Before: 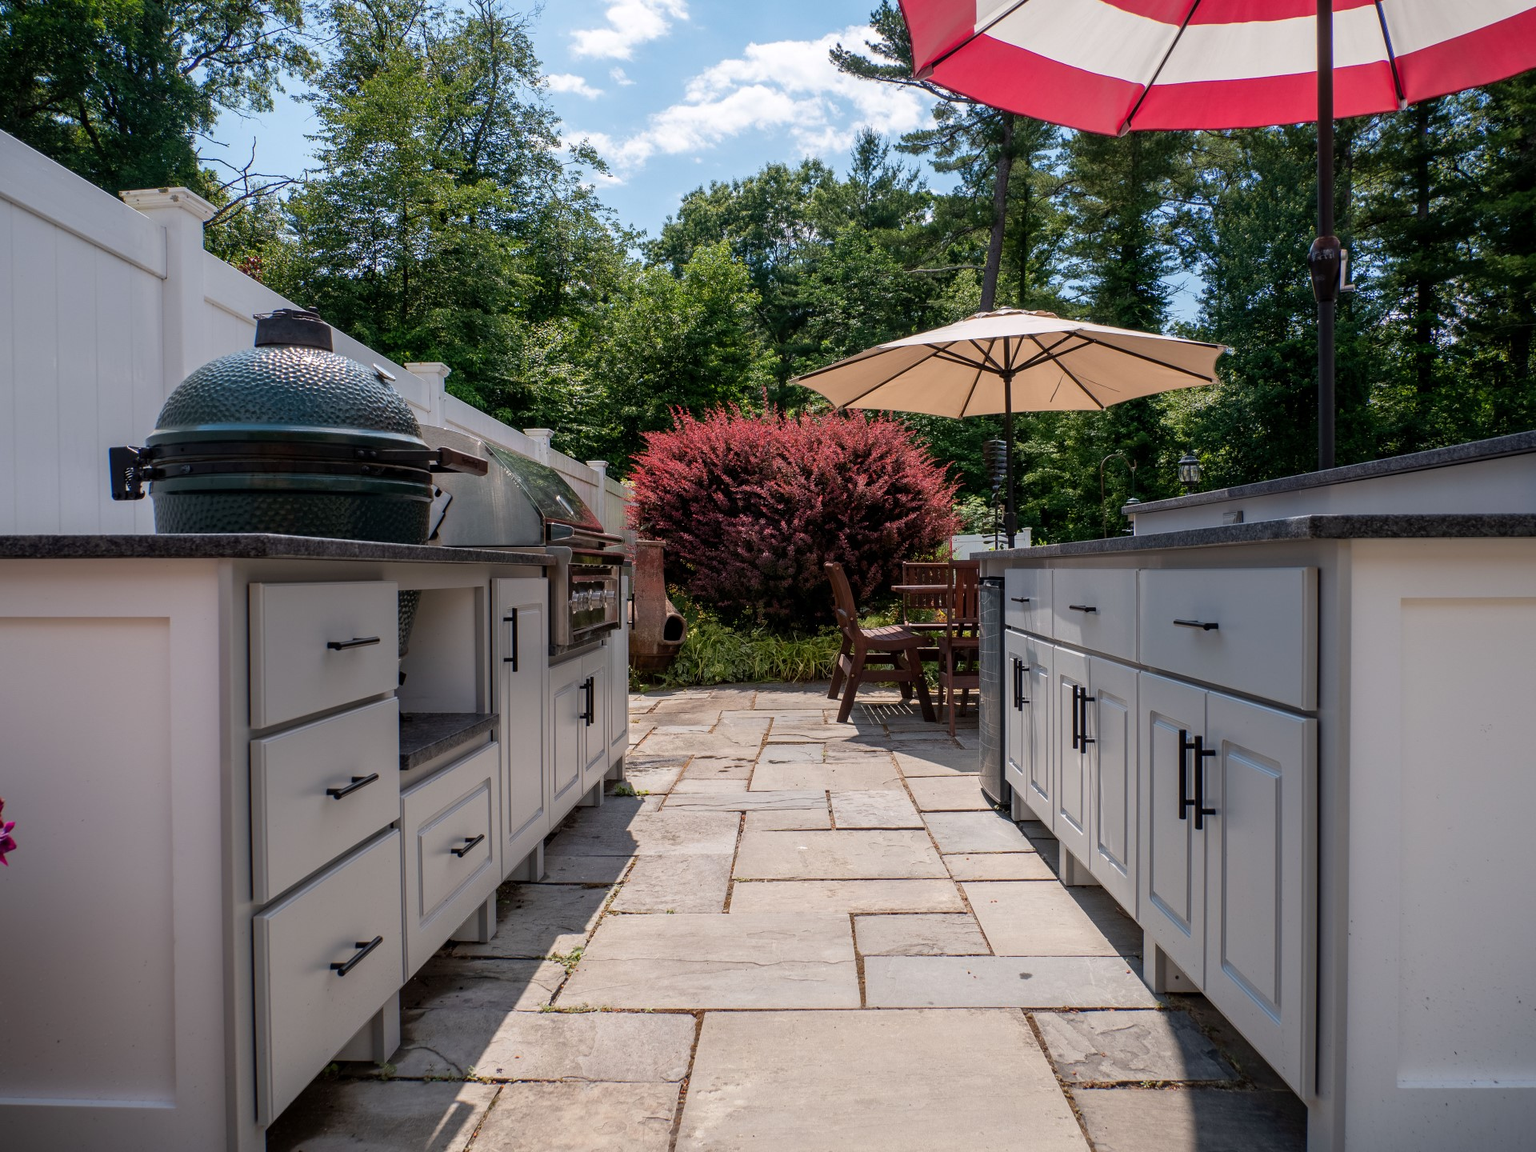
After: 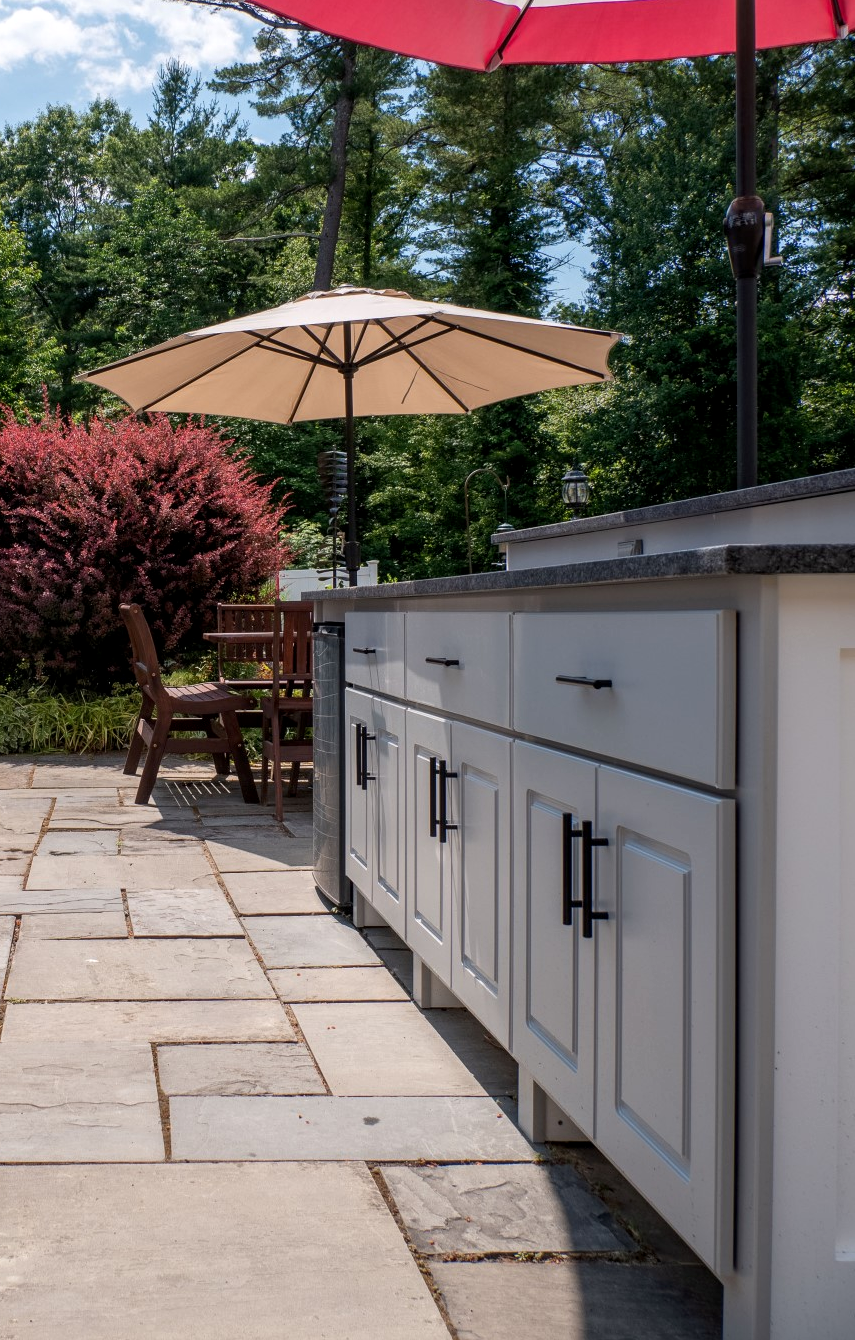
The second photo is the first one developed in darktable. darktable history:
local contrast: highlights 100%, shadows 98%, detail 119%, midtone range 0.2
crop: left 47.47%, top 6.927%, right 7.997%
